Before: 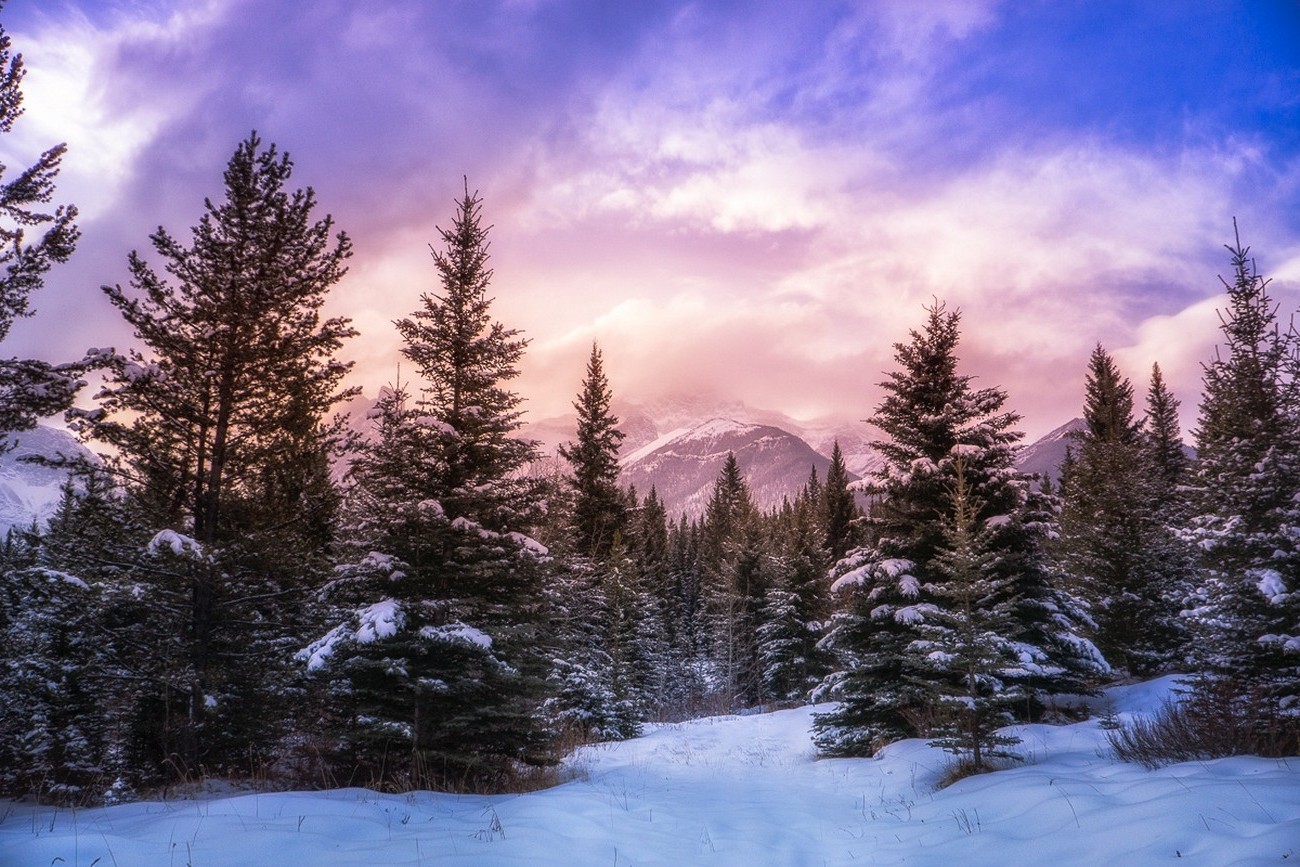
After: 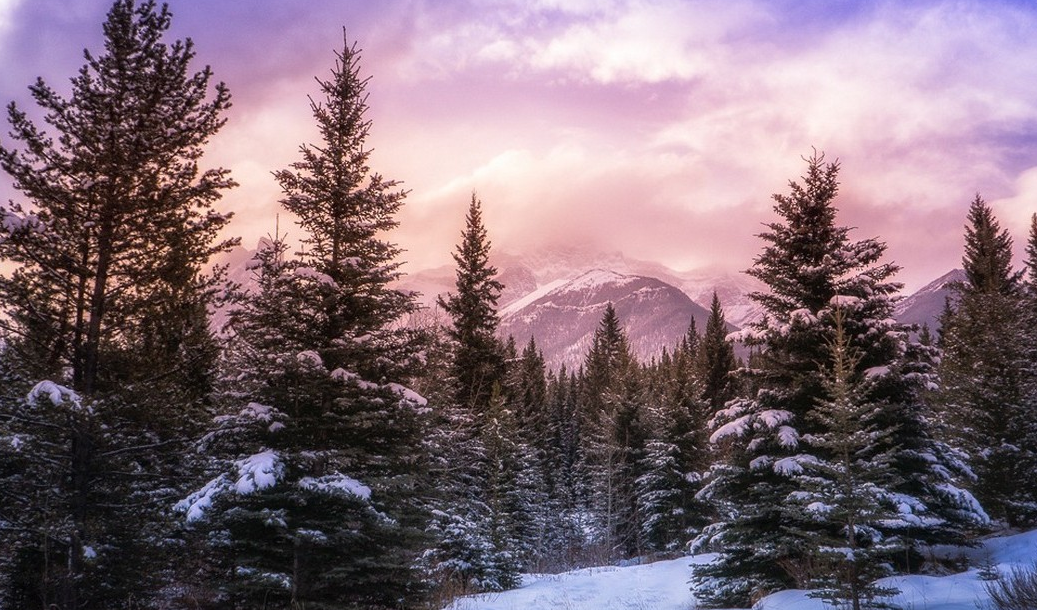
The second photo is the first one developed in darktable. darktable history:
crop: left 9.363%, top 17.298%, right 10.803%, bottom 12.326%
